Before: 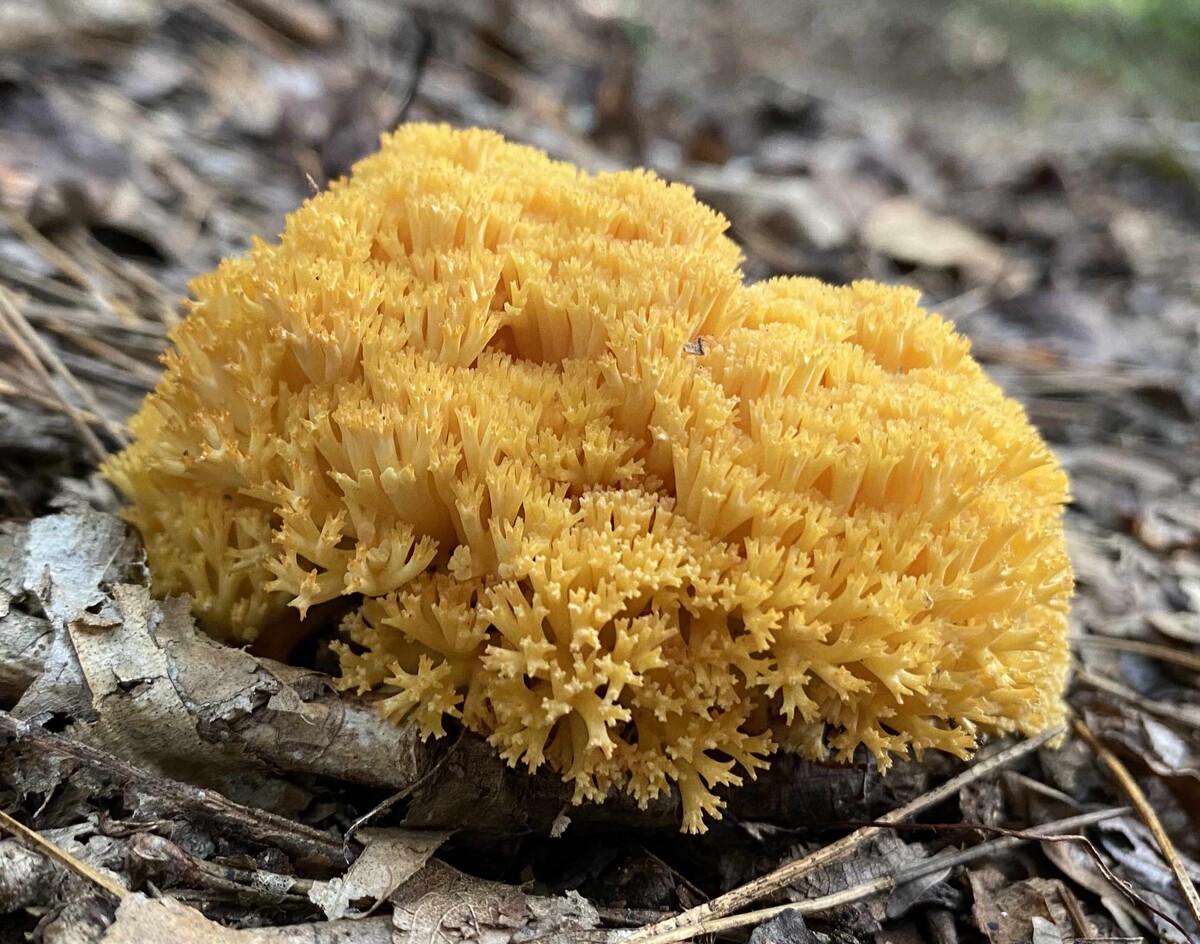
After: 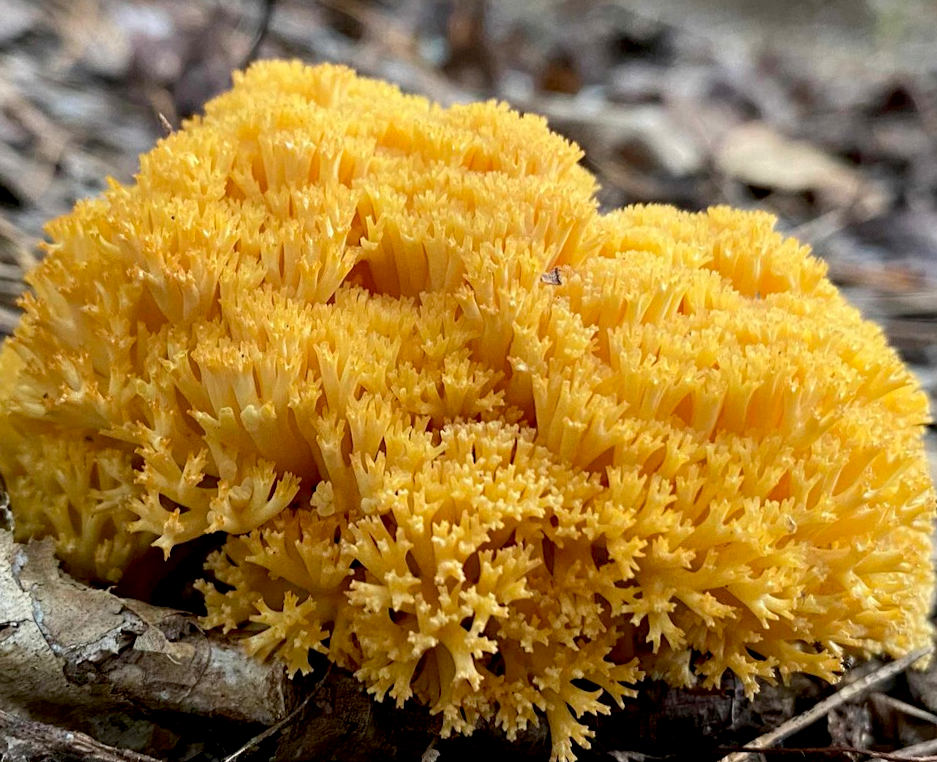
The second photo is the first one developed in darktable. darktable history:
exposure: black level correction 0.009, compensate highlight preservation false
crop: left 11.225%, top 5.381%, right 9.565%, bottom 10.314%
rotate and perspective: rotation -1.42°, crop left 0.016, crop right 0.984, crop top 0.035, crop bottom 0.965
